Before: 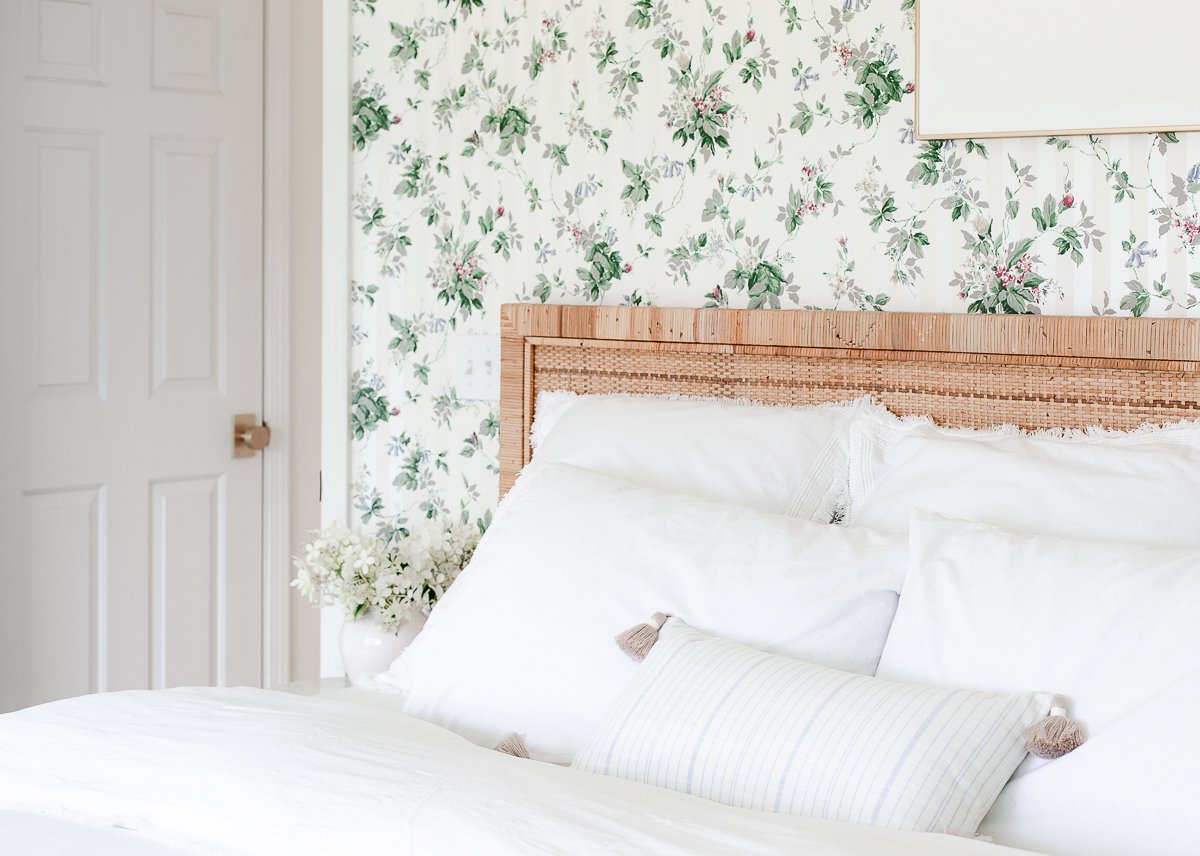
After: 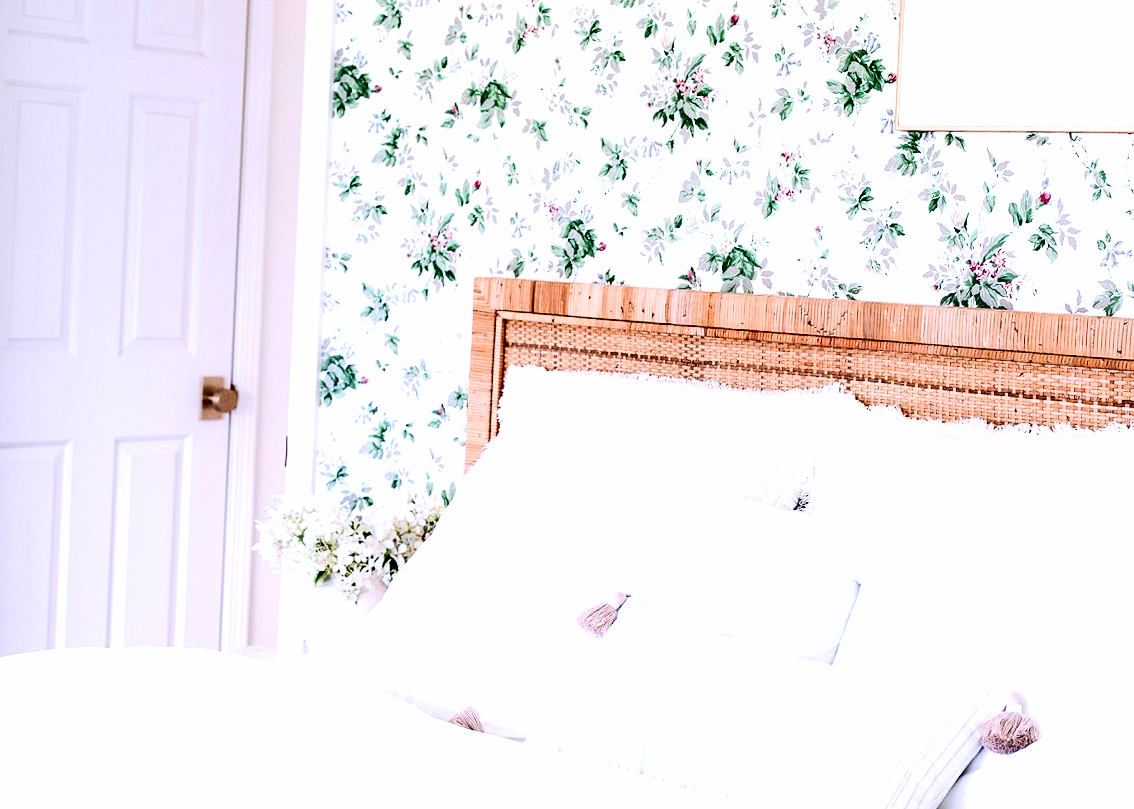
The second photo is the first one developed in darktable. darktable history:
crop and rotate: angle -2.38°
contrast brightness saturation: contrast 0.2, brightness 0.16, saturation 0.22
exposure: exposure 0.559 EV, compensate highlight preservation false
white balance: red 1.004, blue 1.096
shadows and highlights: shadows 40, highlights -54, highlights color adjustment 46%, low approximation 0.01, soften with gaussian
